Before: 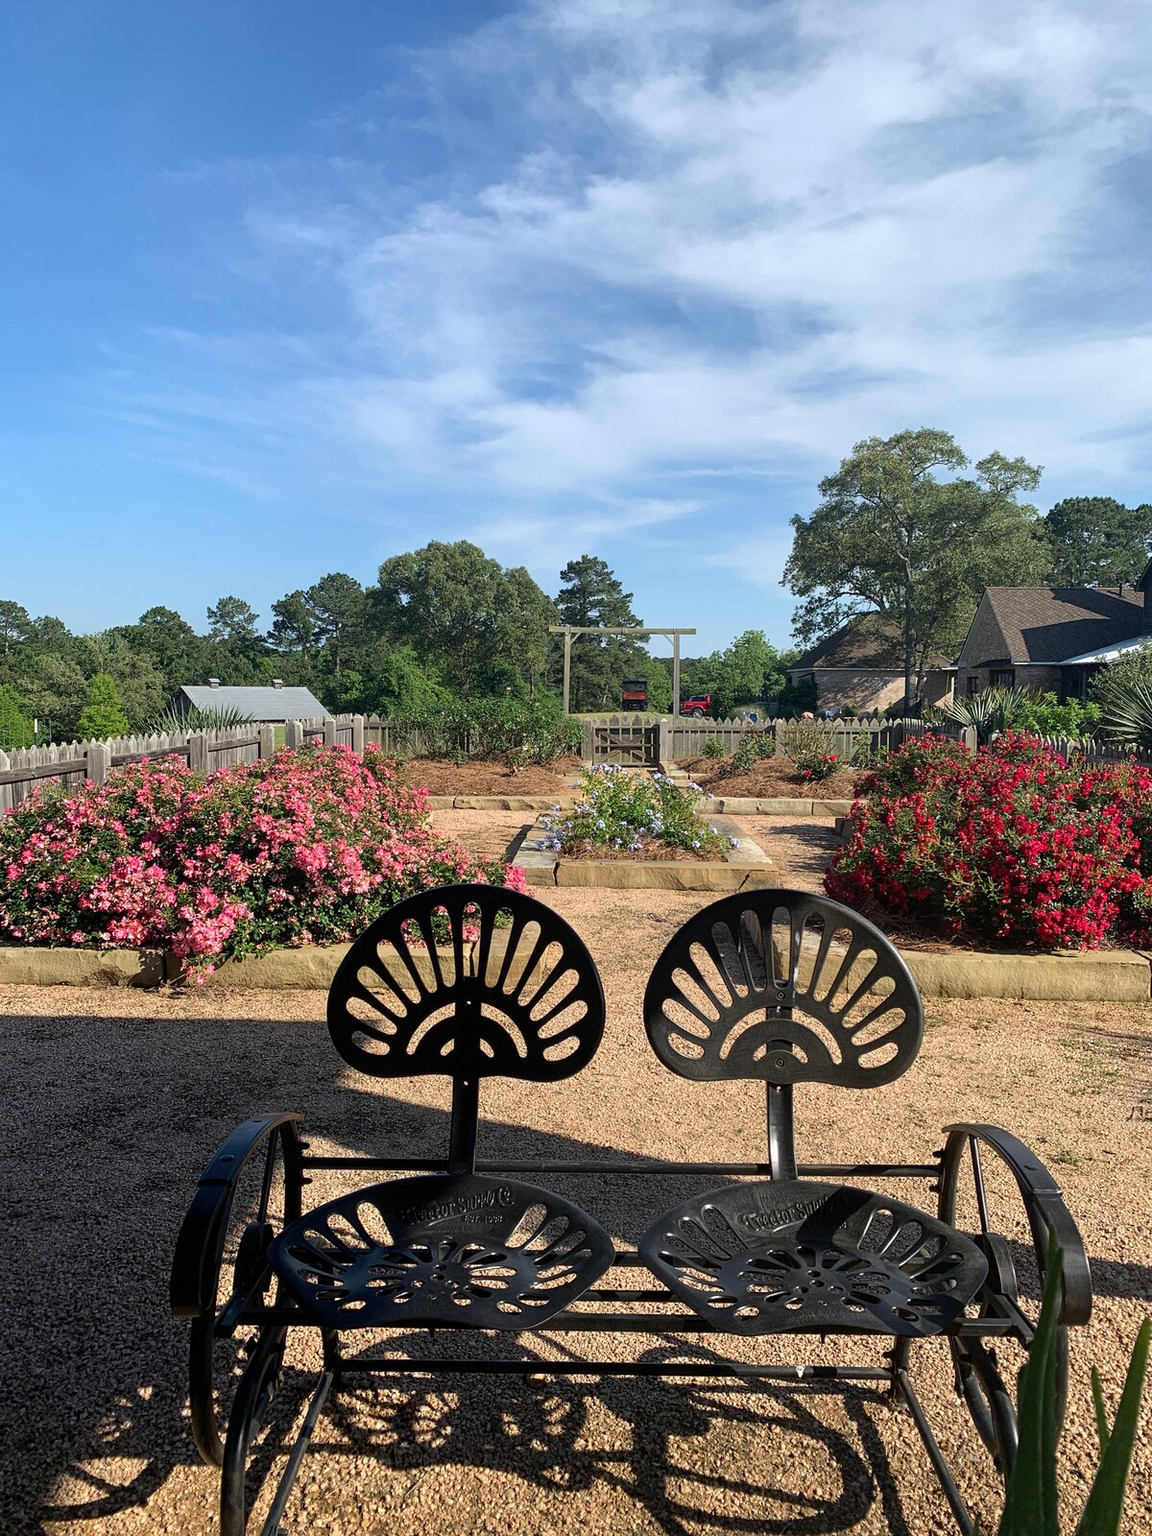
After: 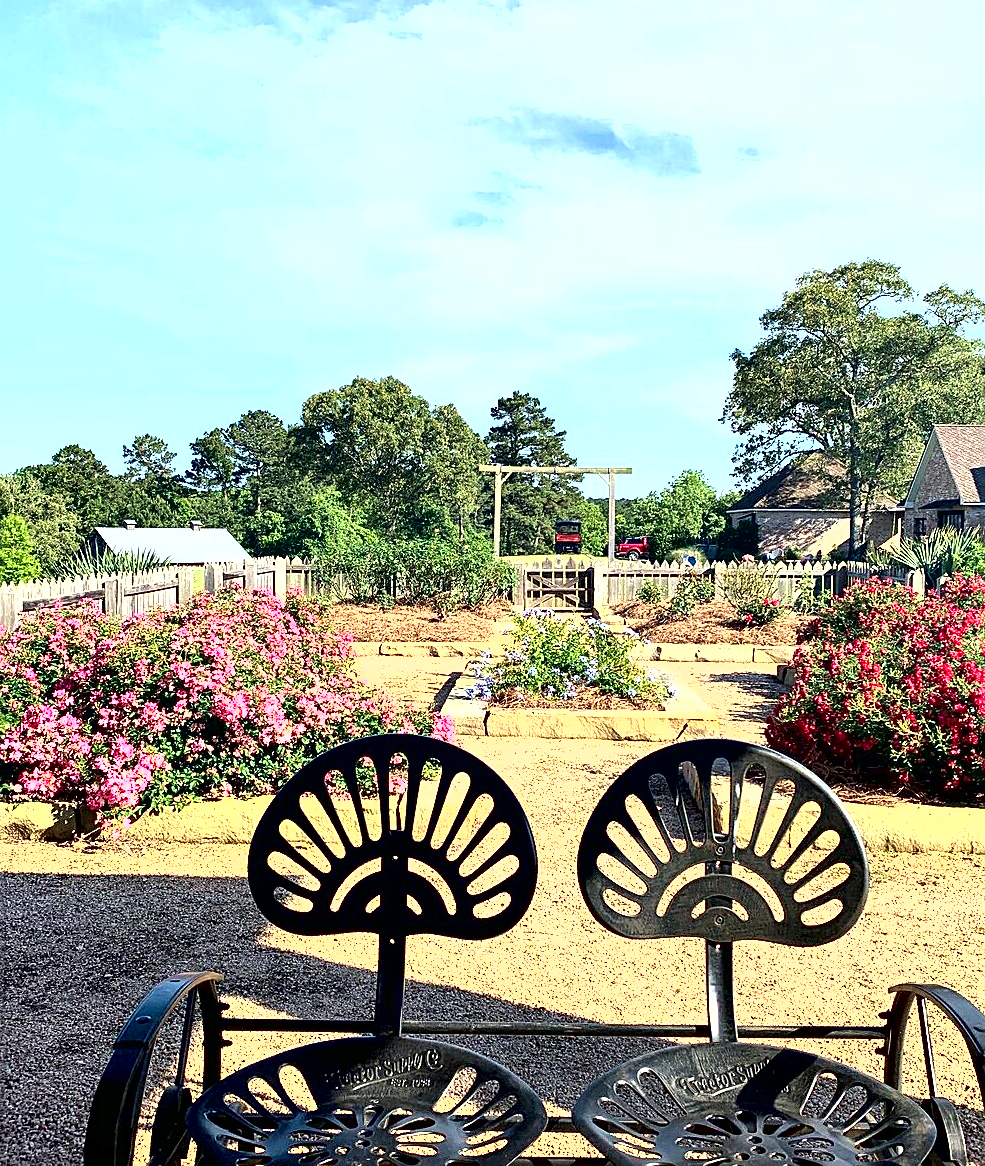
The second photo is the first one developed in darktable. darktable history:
sharpen: on, module defaults
shadows and highlights: shadows 2.38, highlights -16.38, soften with gaussian
contrast equalizer: octaves 7, y [[0.6 ×6], [0.55 ×6], [0 ×6], [0 ×6], [0 ×6]]
local contrast: mode bilateral grid, contrast 20, coarseness 51, detail 119%, midtone range 0.2
velvia: on, module defaults
crop: left 7.775%, top 11.712%, right 10.059%, bottom 15.392%
exposure: black level correction 0, exposure 1.563 EV, compensate highlight preservation false
